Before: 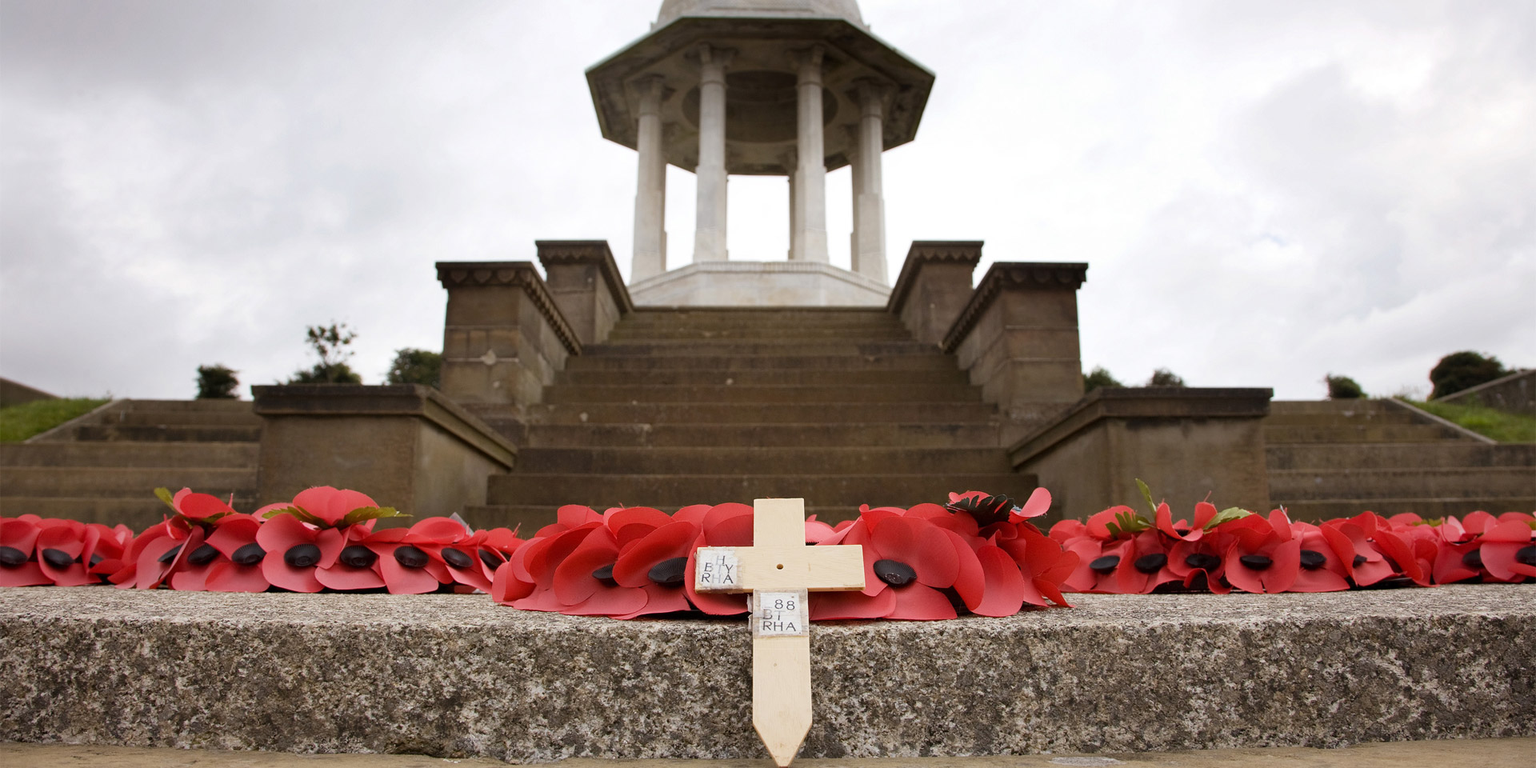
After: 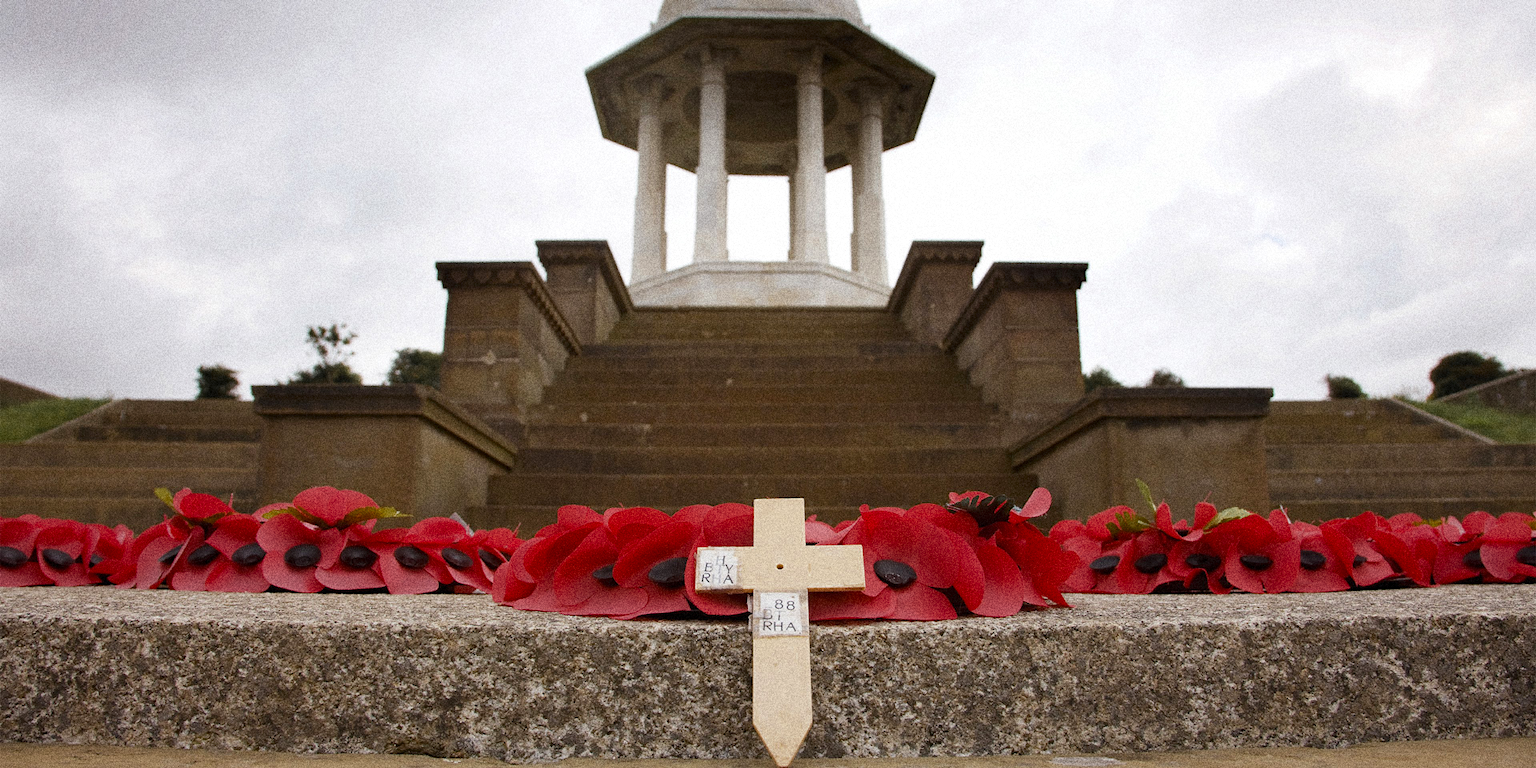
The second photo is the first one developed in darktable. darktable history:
grain: coarseness 14.49 ISO, strength 48.04%, mid-tones bias 35%
color zones: curves: ch0 [(0.11, 0.396) (0.195, 0.36) (0.25, 0.5) (0.303, 0.412) (0.357, 0.544) (0.75, 0.5) (0.967, 0.328)]; ch1 [(0, 0.468) (0.112, 0.512) (0.202, 0.6) (0.25, 0.5) (0.307, 0.352) (0.357, 0.544) (0.75, 0.5) (0.963, 0.524)]
